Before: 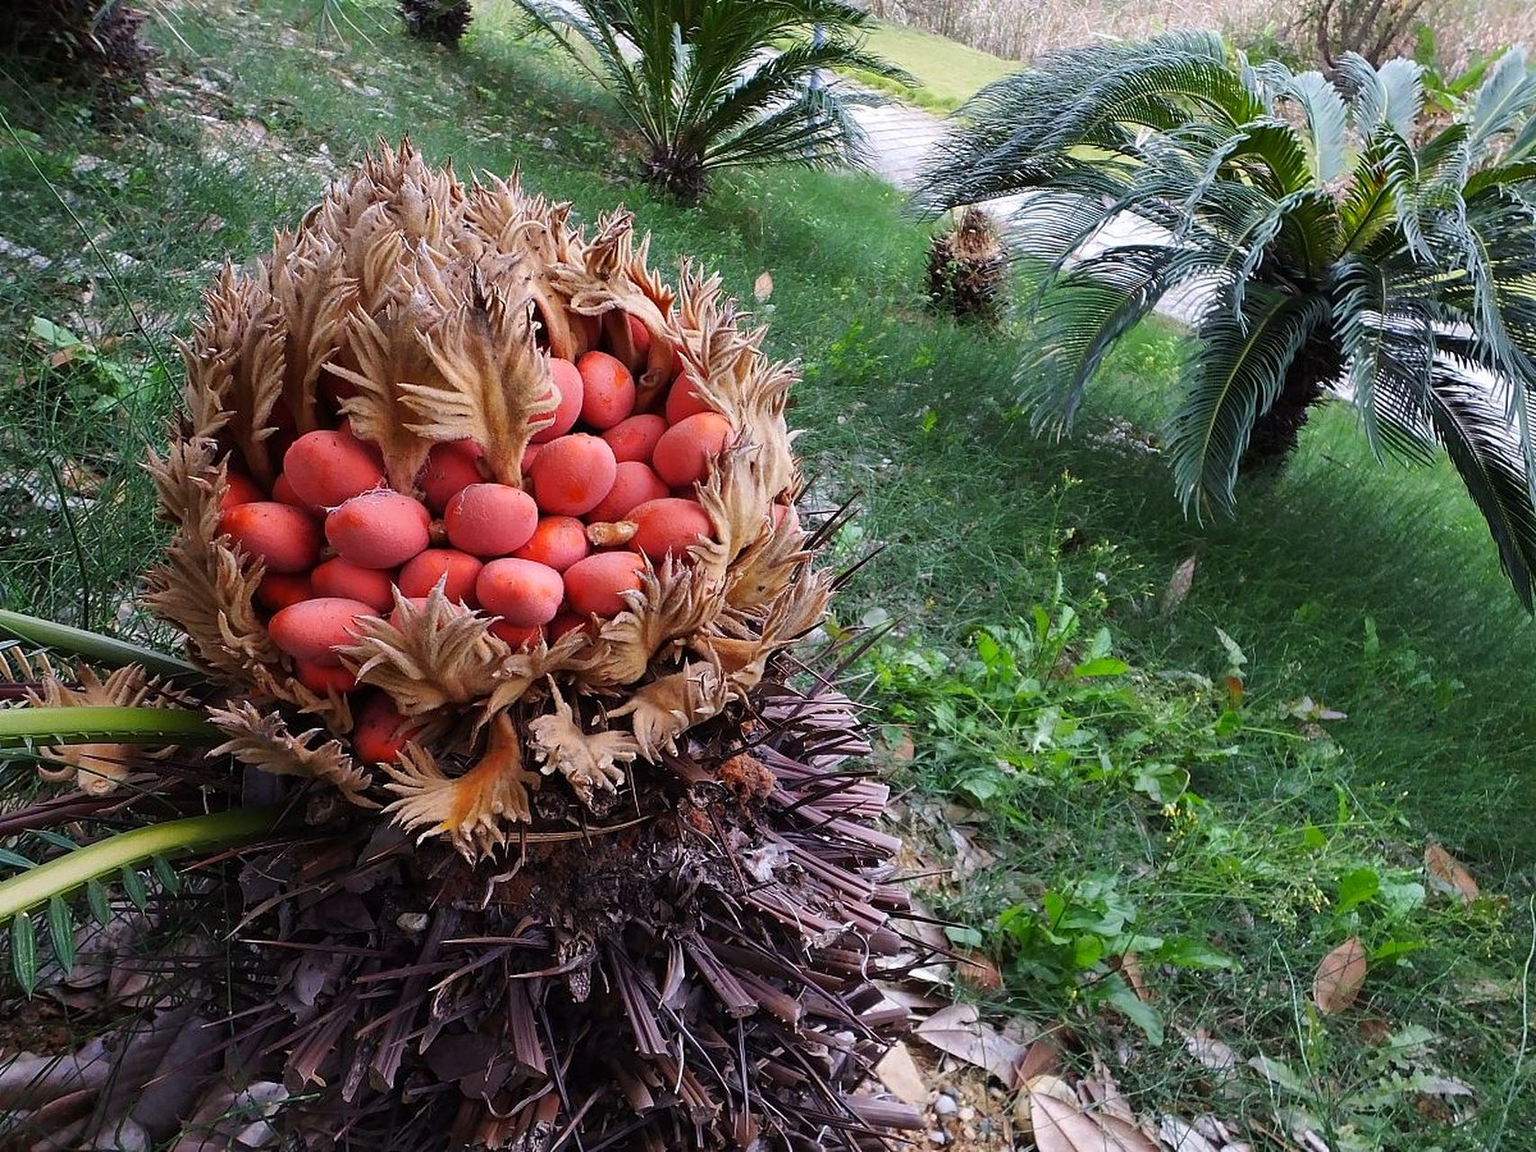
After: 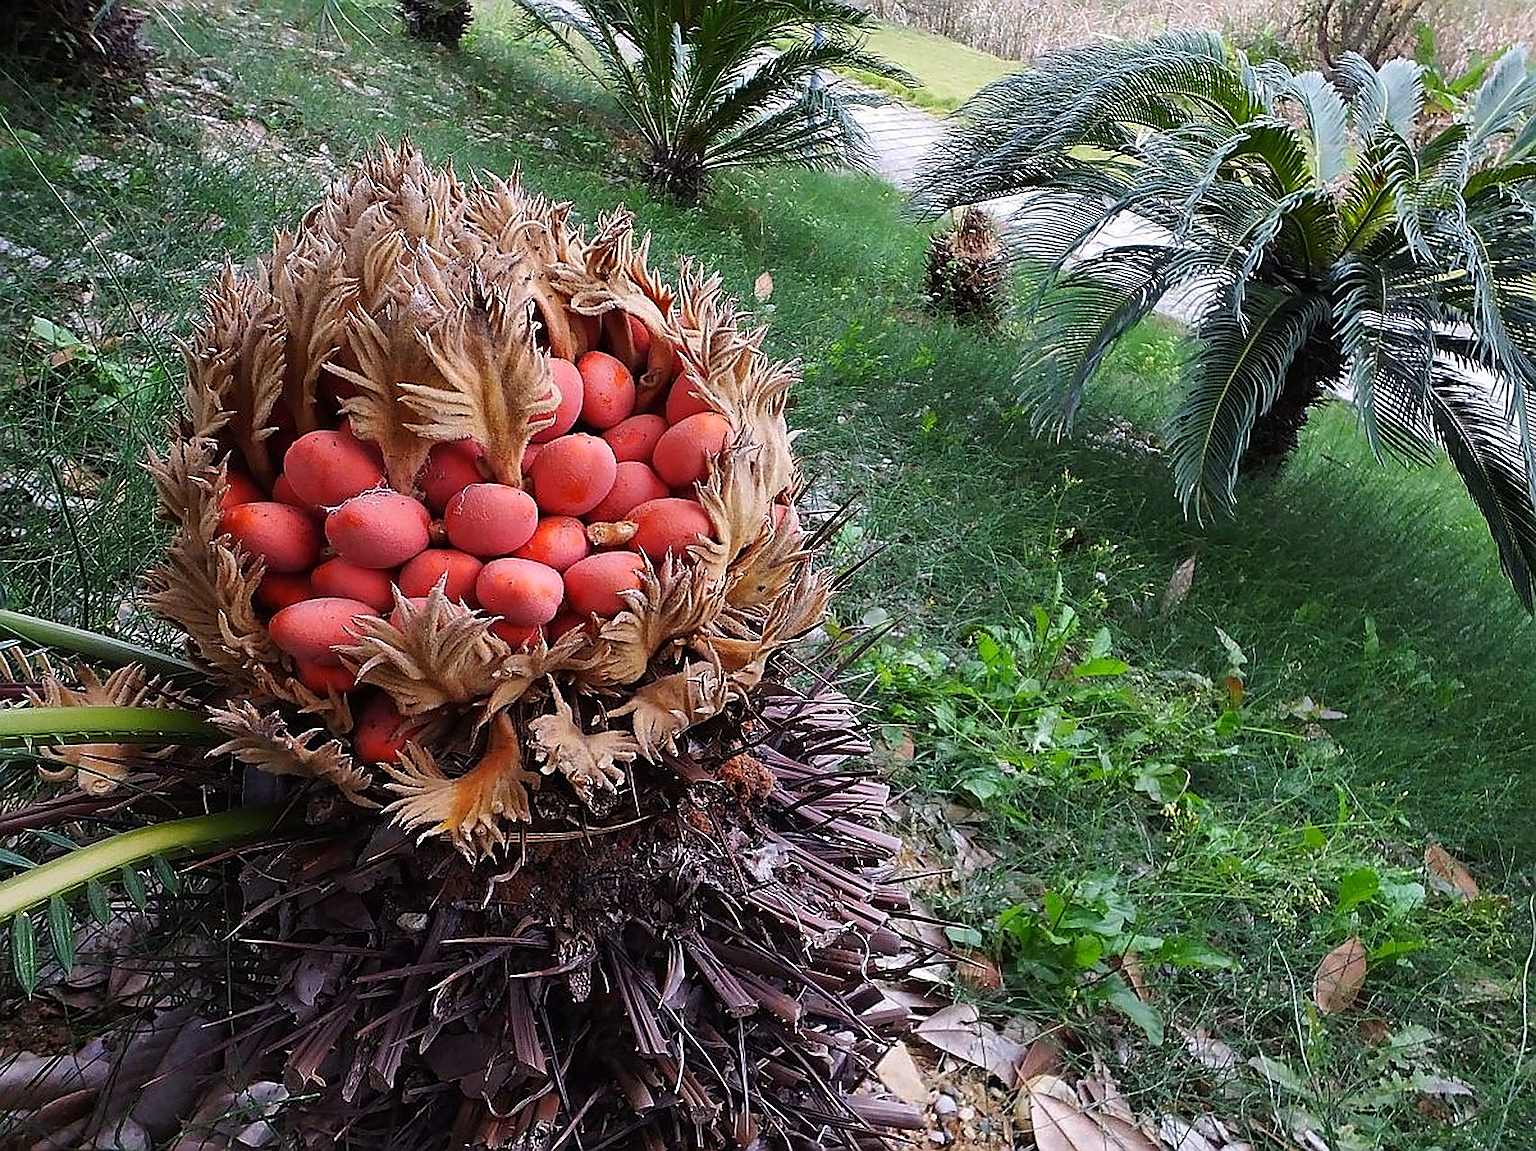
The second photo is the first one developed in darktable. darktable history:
sharpen: radius 1.354, amount 1.24, threshold 0.769
